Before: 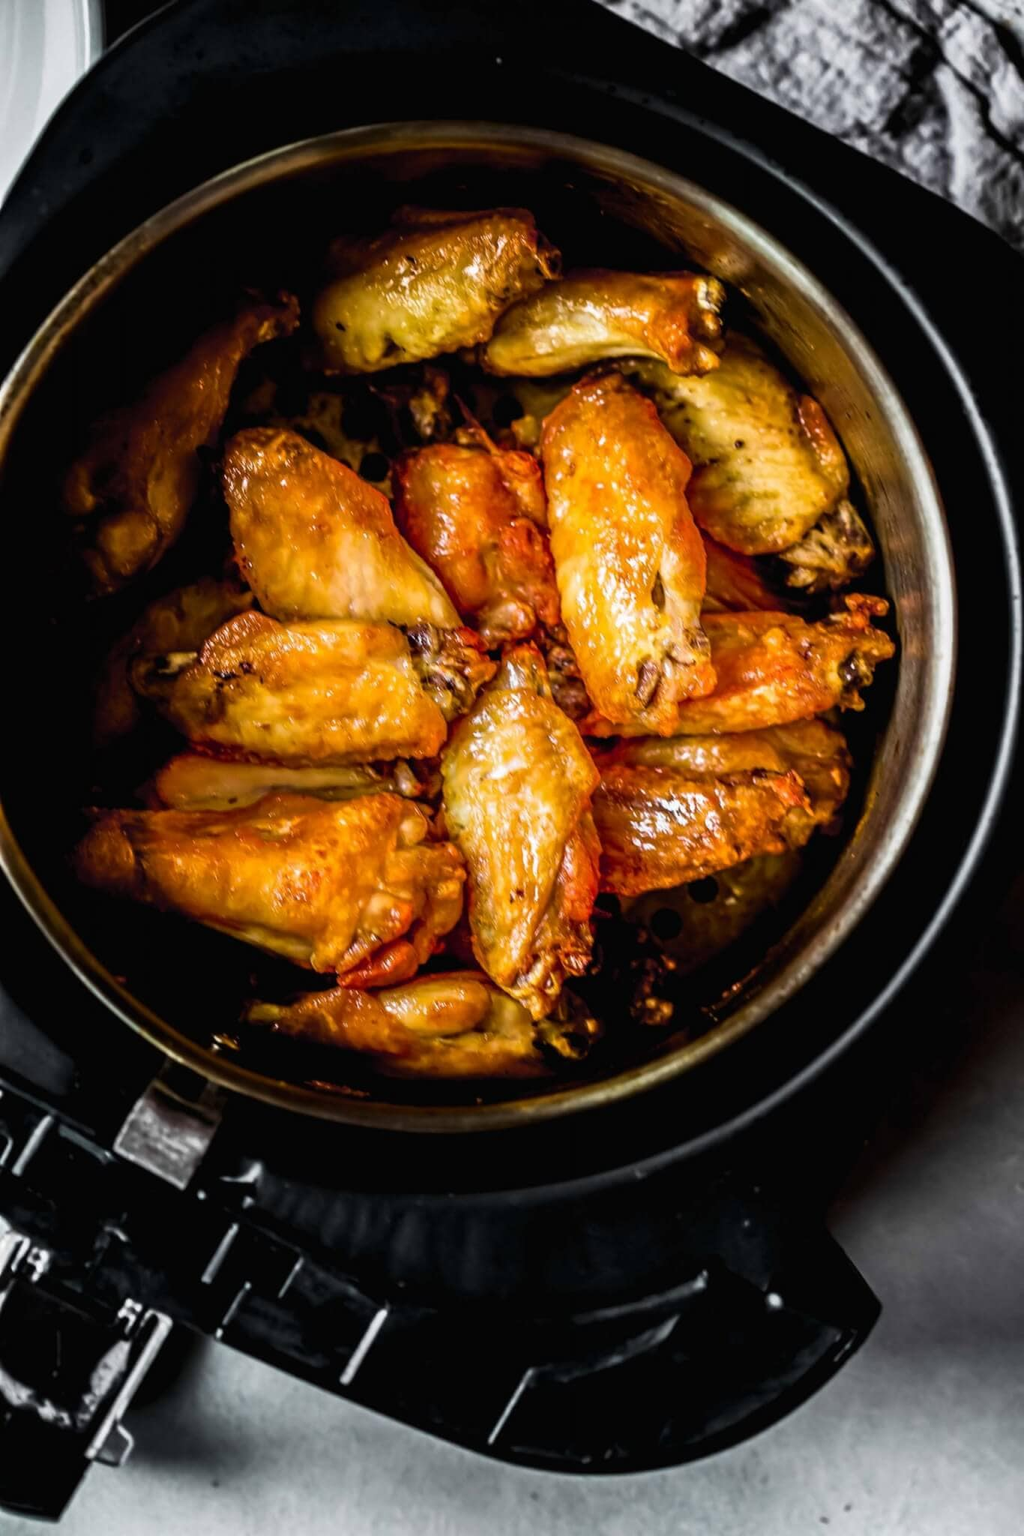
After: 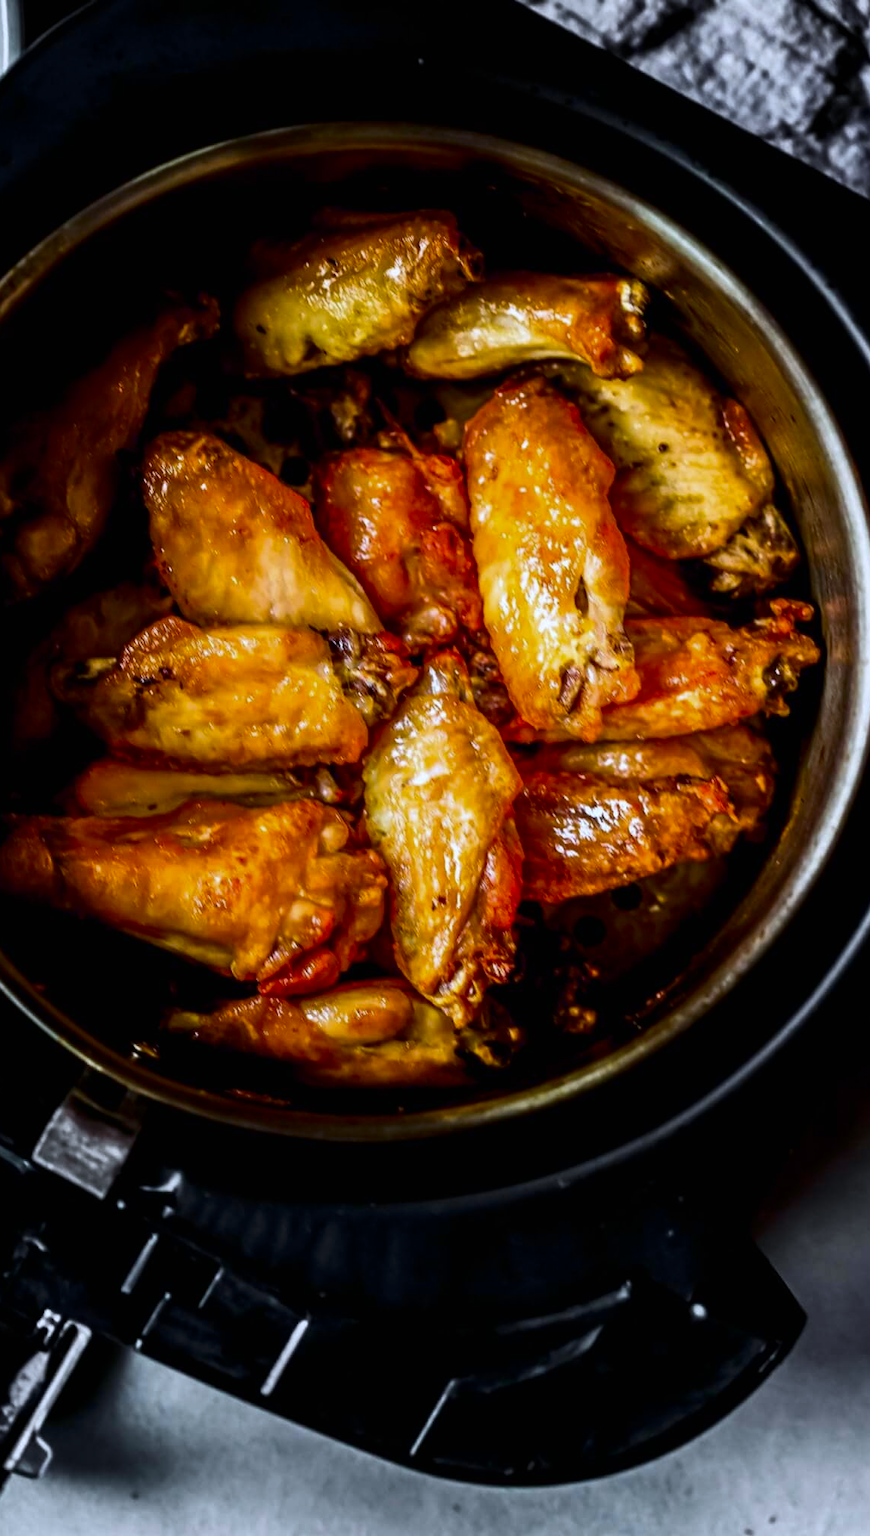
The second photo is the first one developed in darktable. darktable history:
crop: left 8.026%, right 7.374%
white balance: red 0.954, blue 1.079
contrast brightness saturation: contrast 0.07, brightness -0.14, saturation 0.11
